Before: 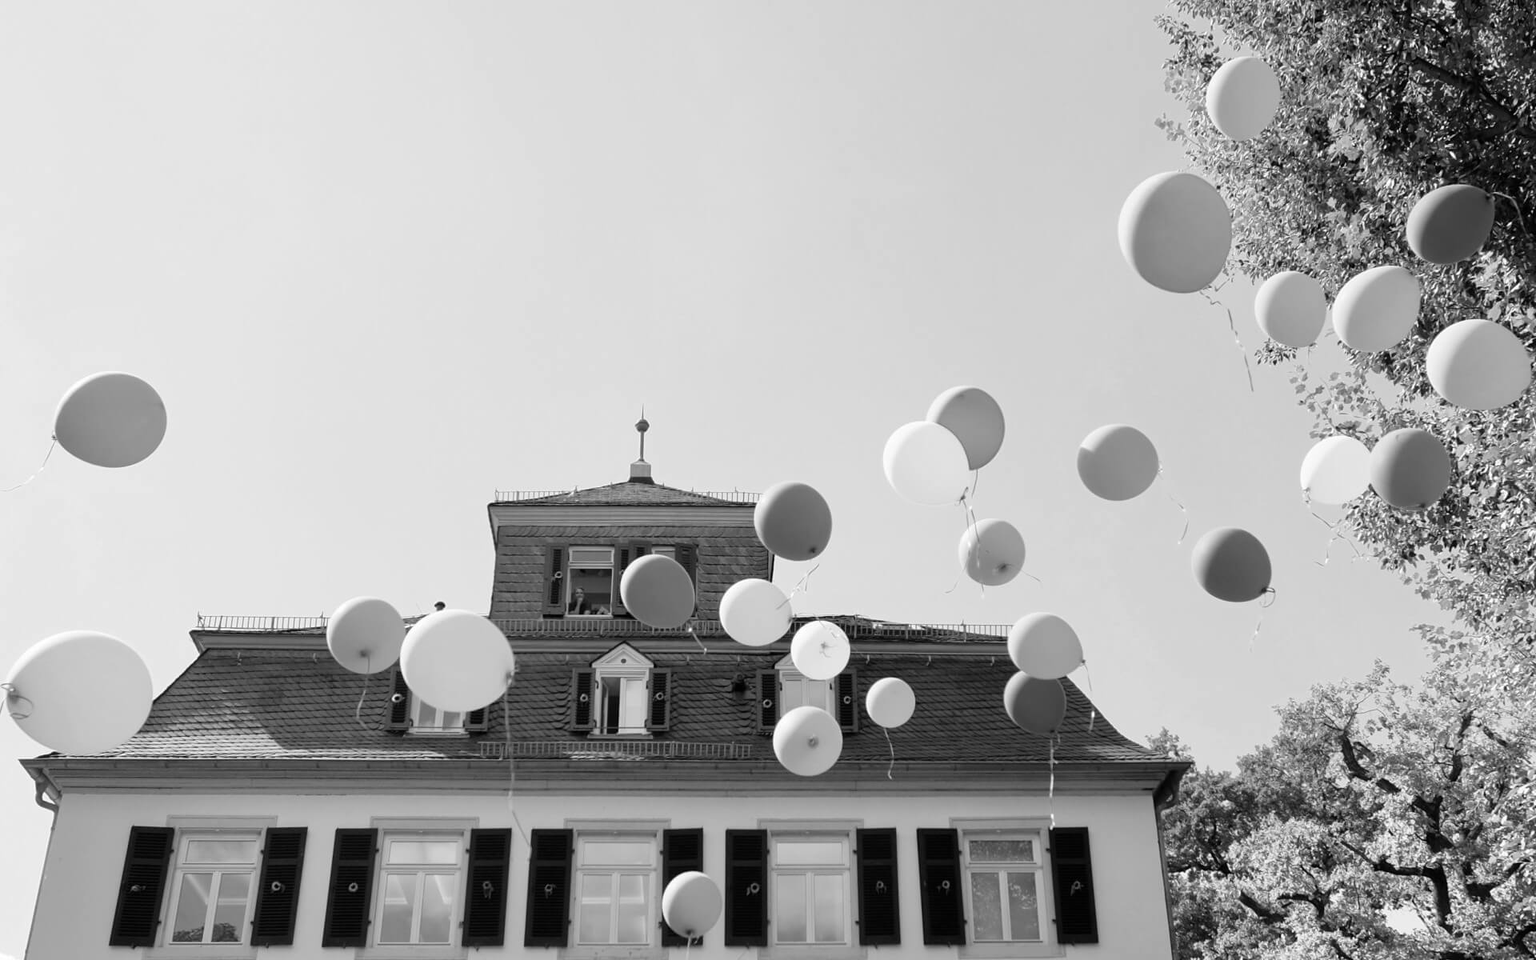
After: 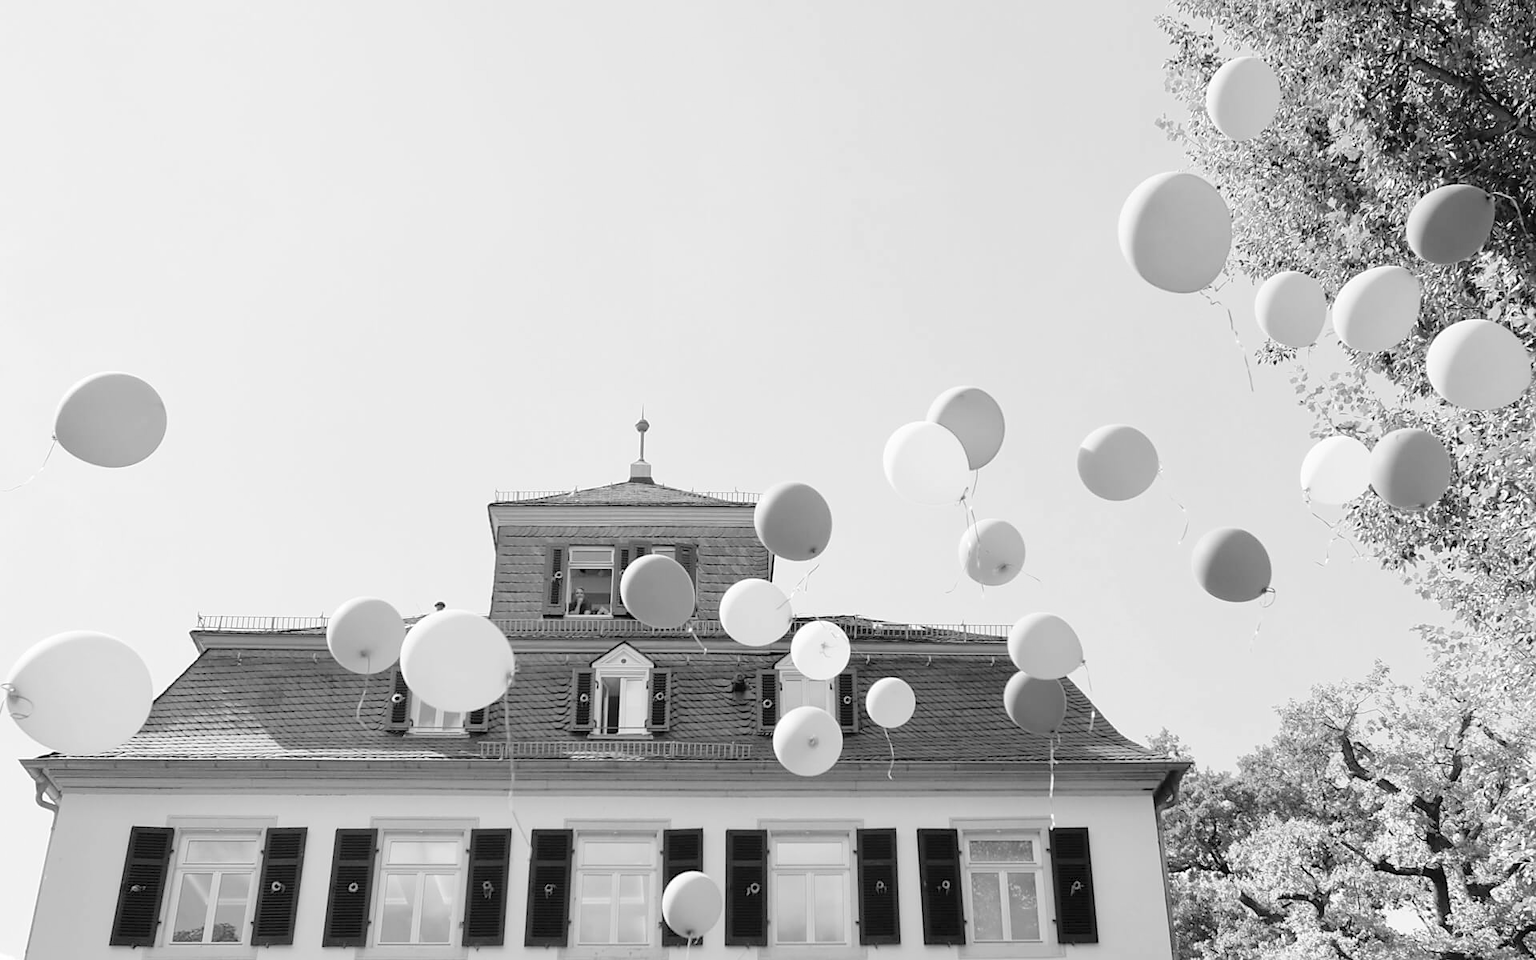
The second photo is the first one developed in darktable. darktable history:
sharpen: radius 1.458, amount 0.398, threshold 1.271
contrast brightness saturation: brightness 0.28
